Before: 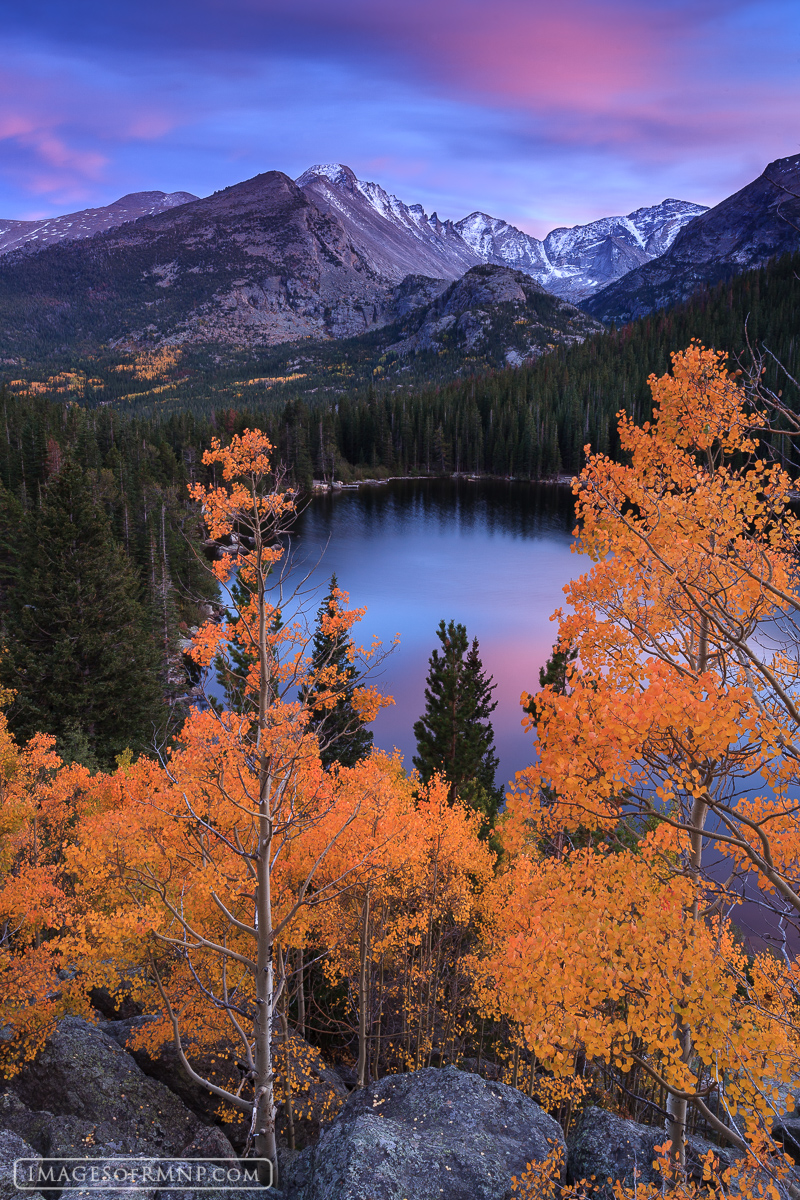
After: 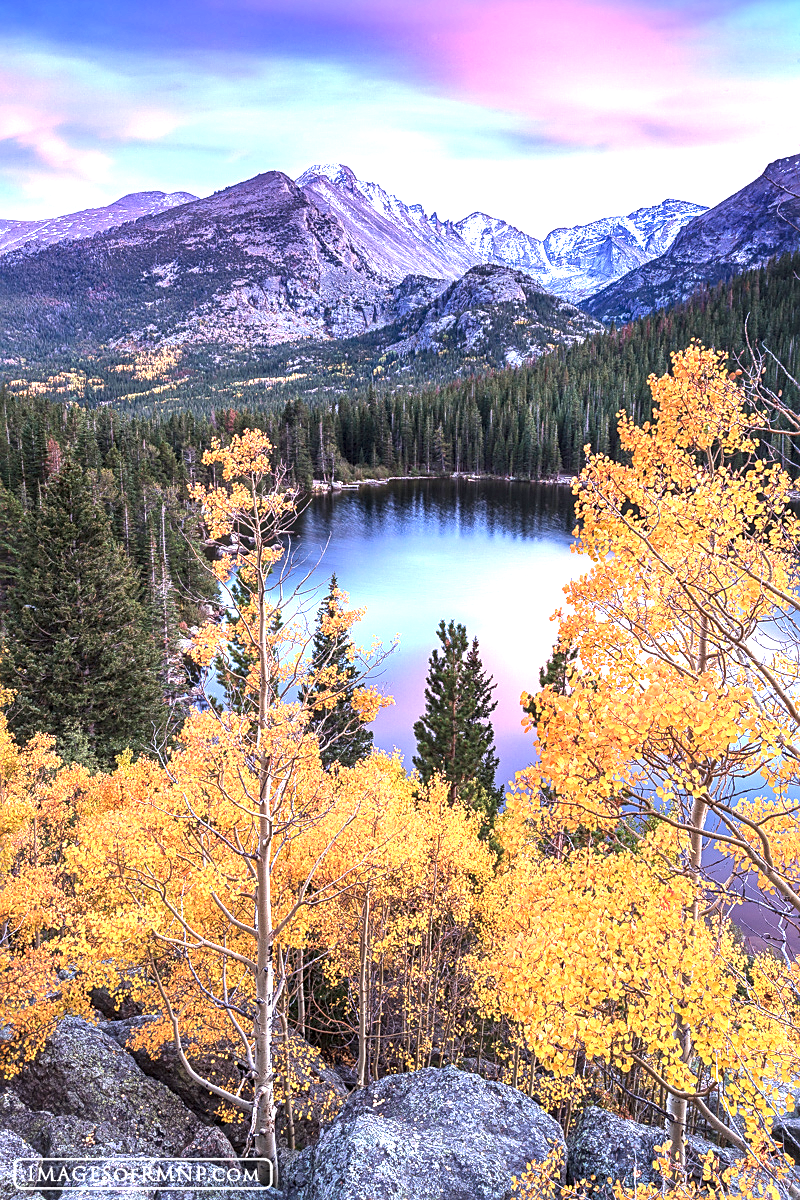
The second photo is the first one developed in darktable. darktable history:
exposure: black level correction 0, exposure 1.9 EV, compensate highlight preservation false
sharpen: on, module defaults
local contrast: detail 150%
